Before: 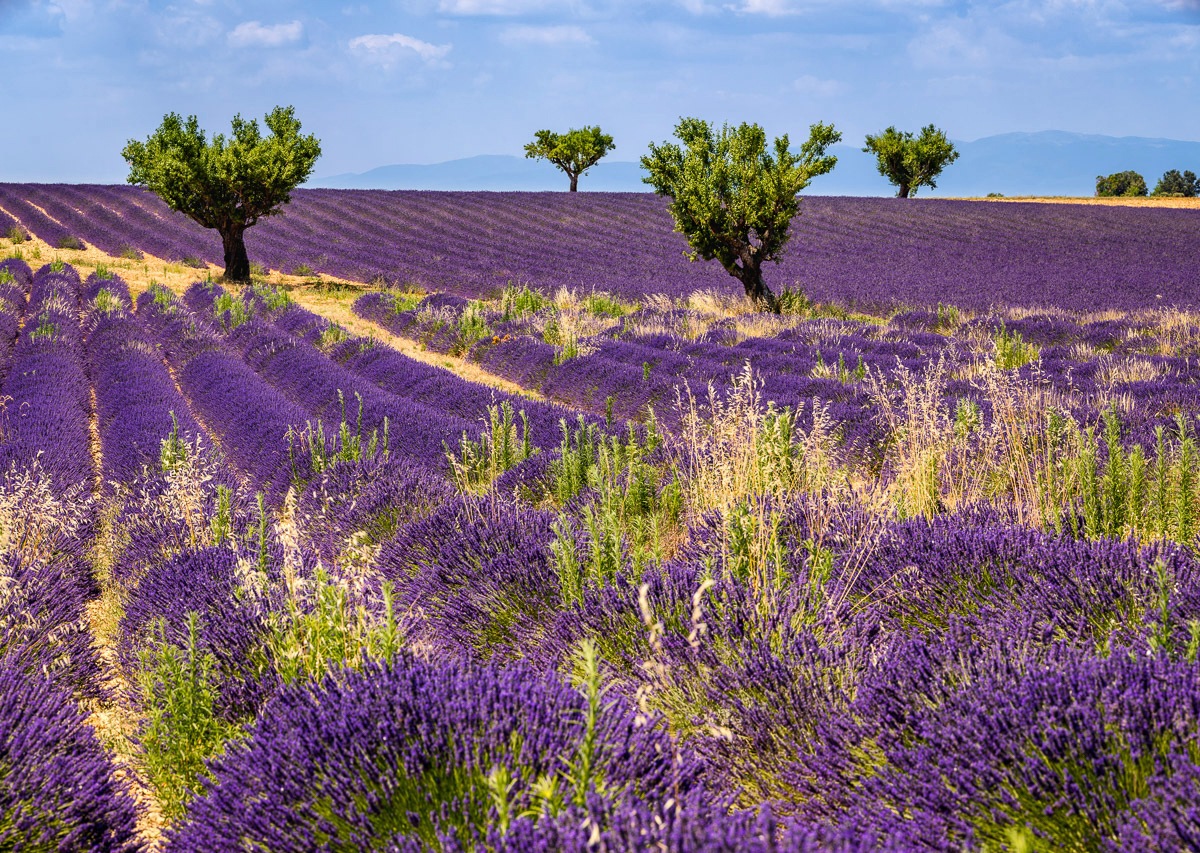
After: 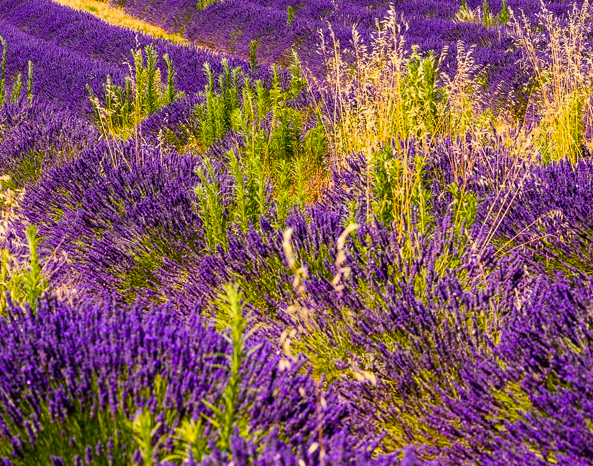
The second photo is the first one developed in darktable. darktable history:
crop: left 29.672%, top 41.786%, right 20.851%, bottom 3.487%
color balance rgb: linear chroma grading › global chroma 15%, perceptual saturation grading › global saturation 30%
